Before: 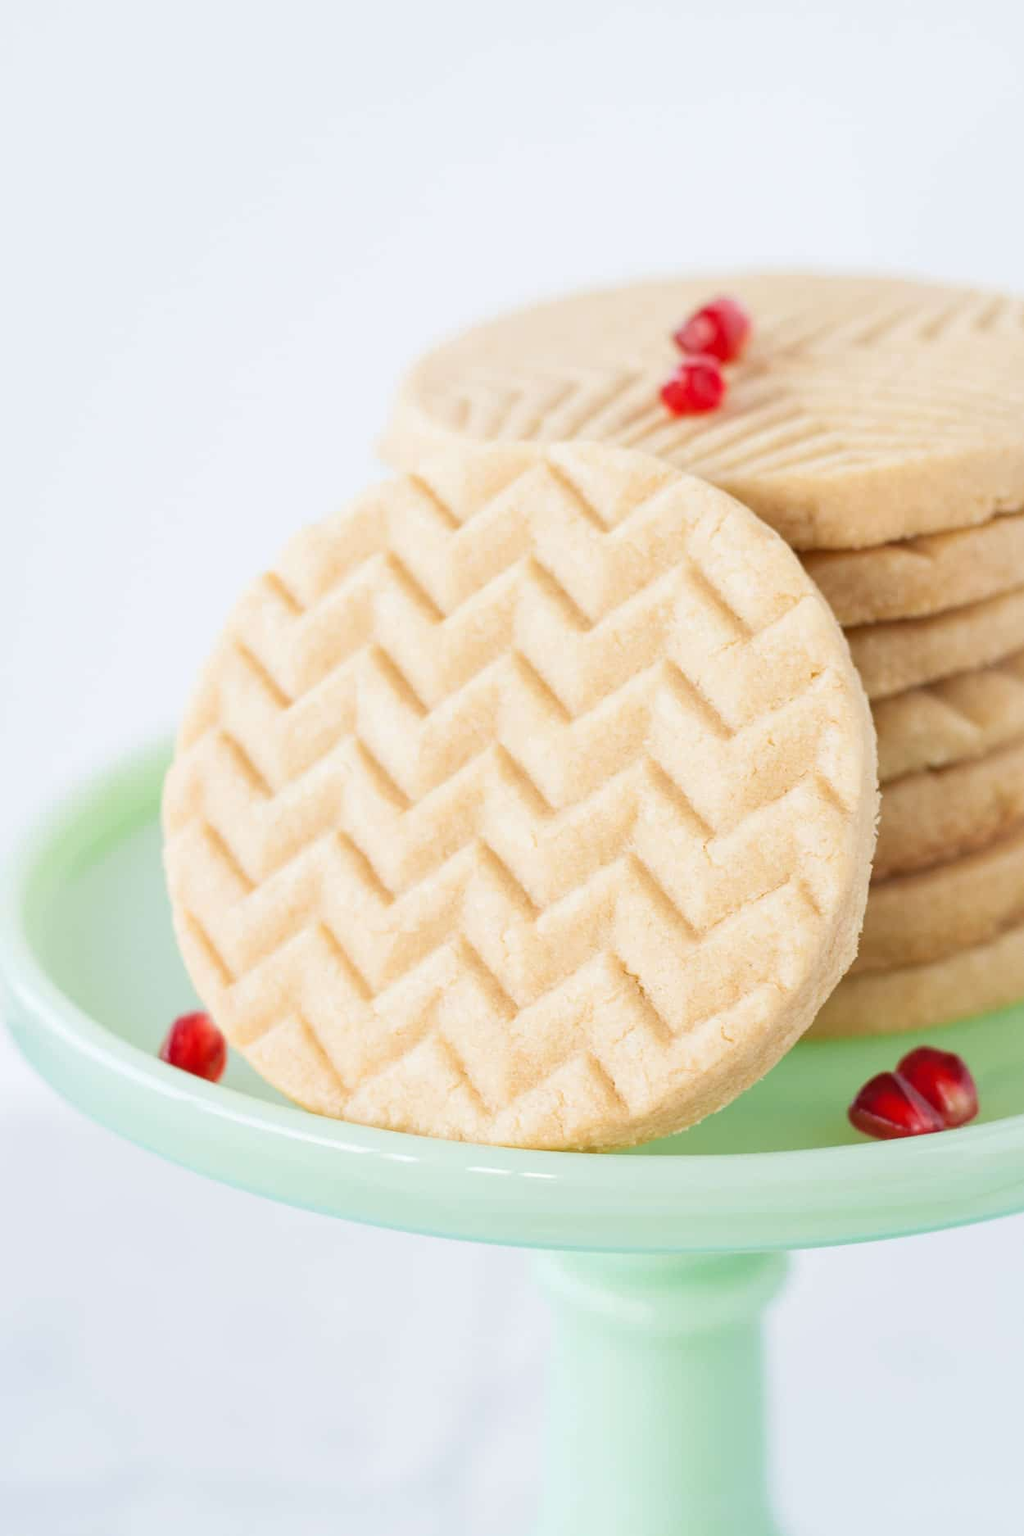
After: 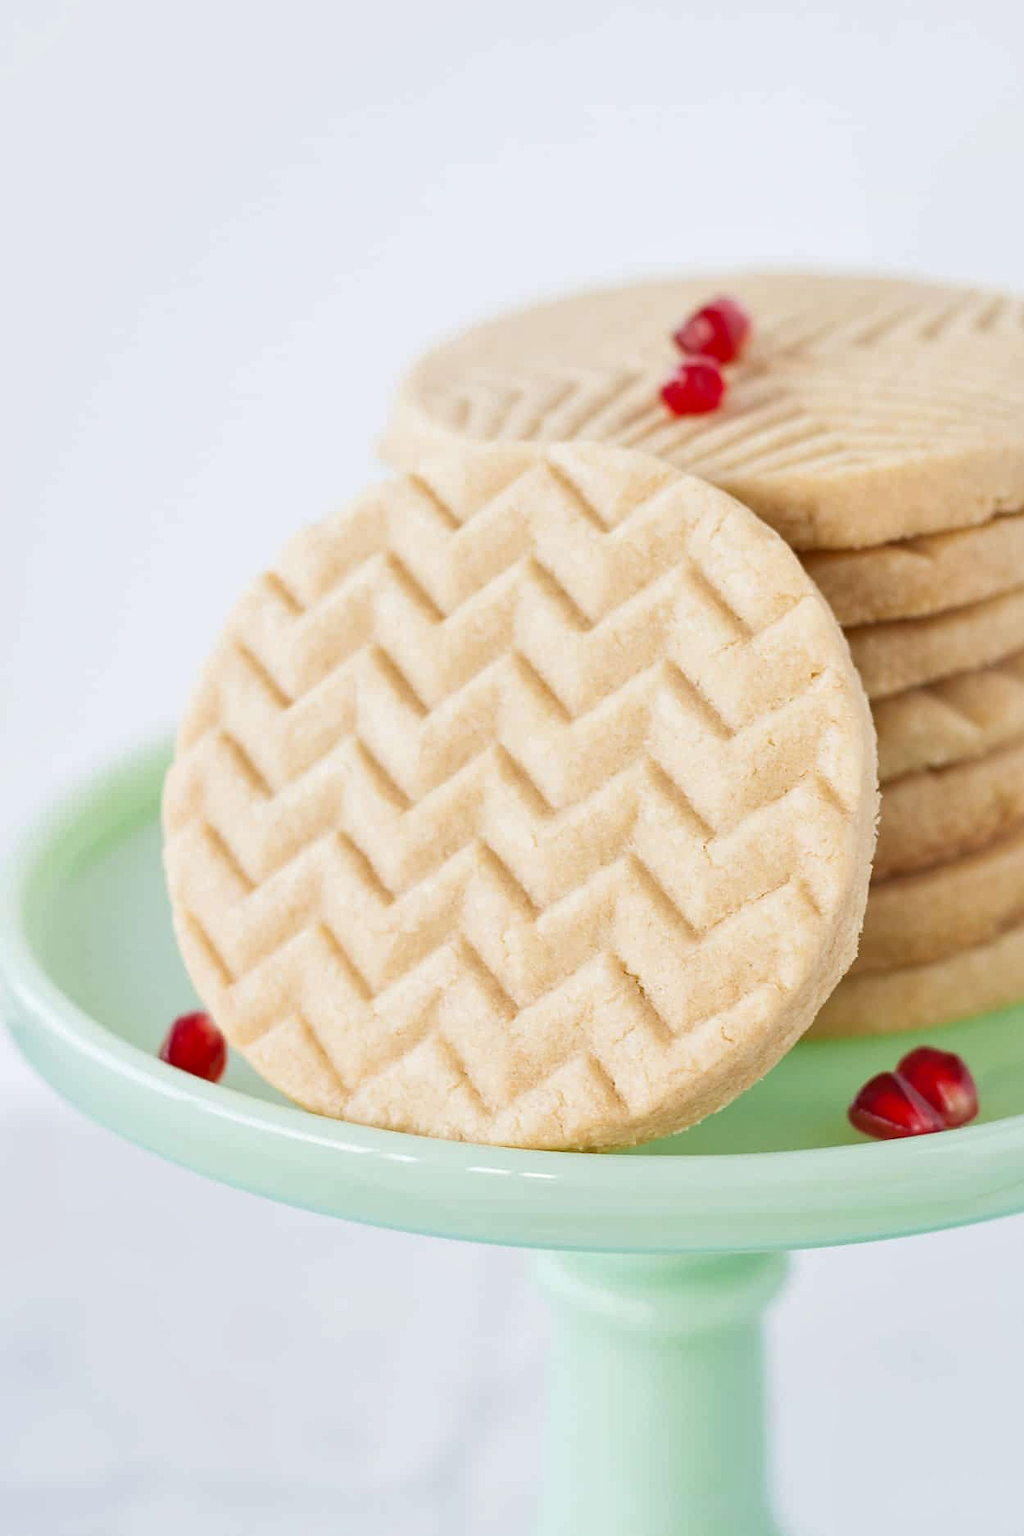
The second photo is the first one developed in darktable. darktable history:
sharpen: radius 1.458, amount 0.398, threshold 1.271
shadows and highlights: shadows -88.03, highlights -35.45, shadows color adjustment 99.15%, highlights color adjustment 0%, soften with gaussian
